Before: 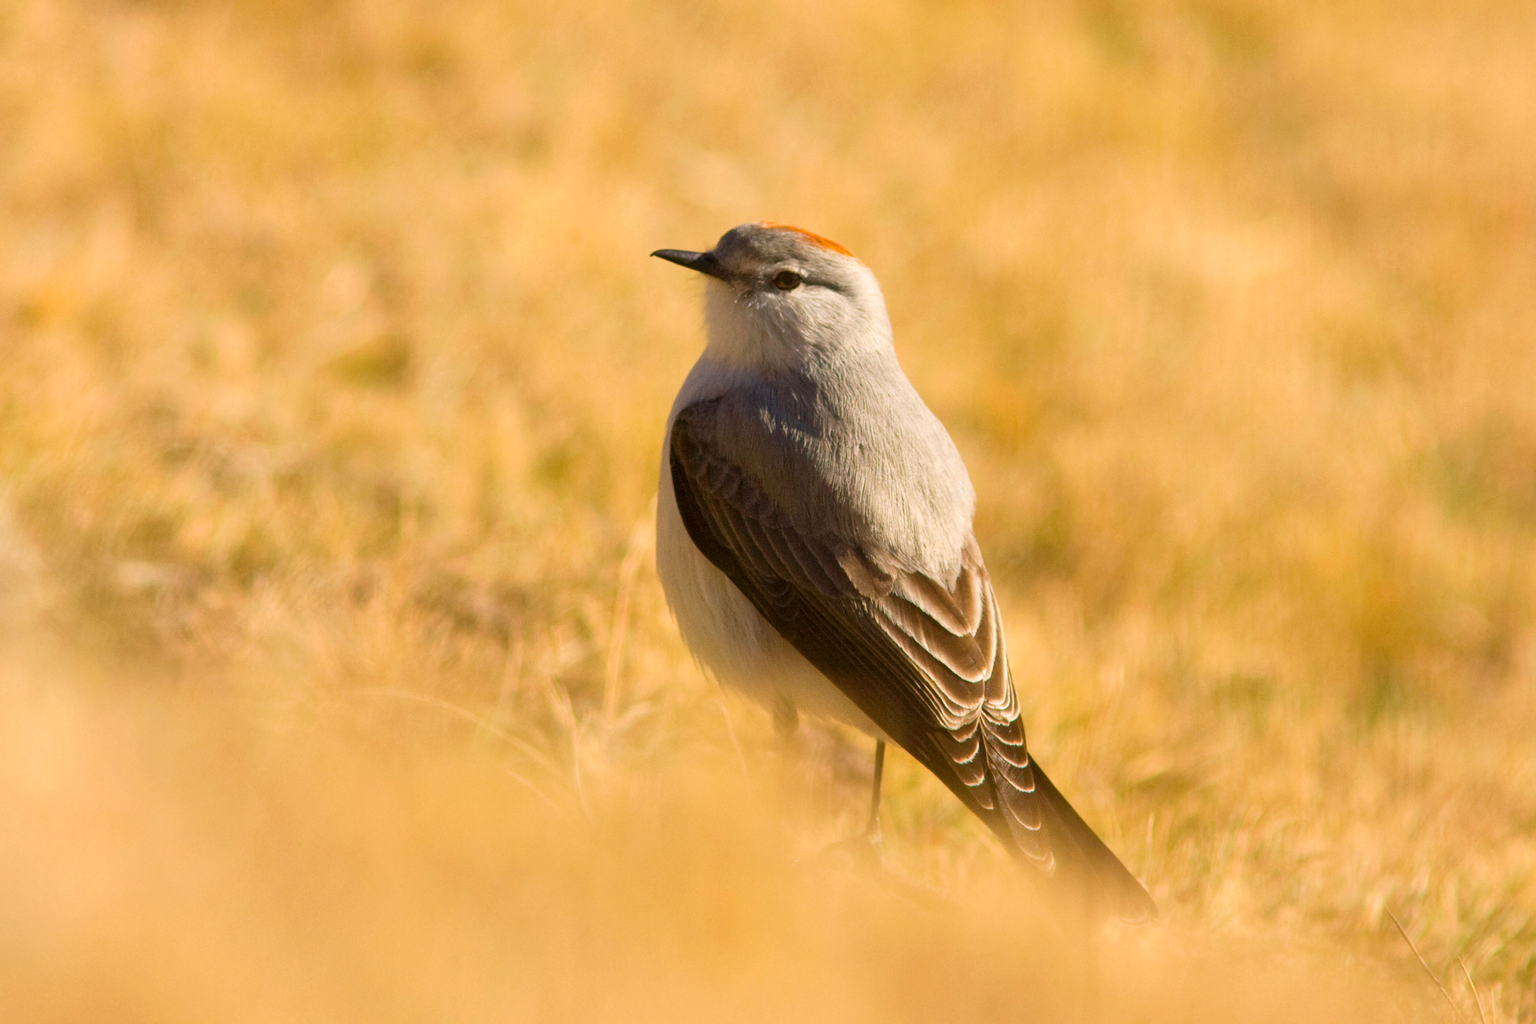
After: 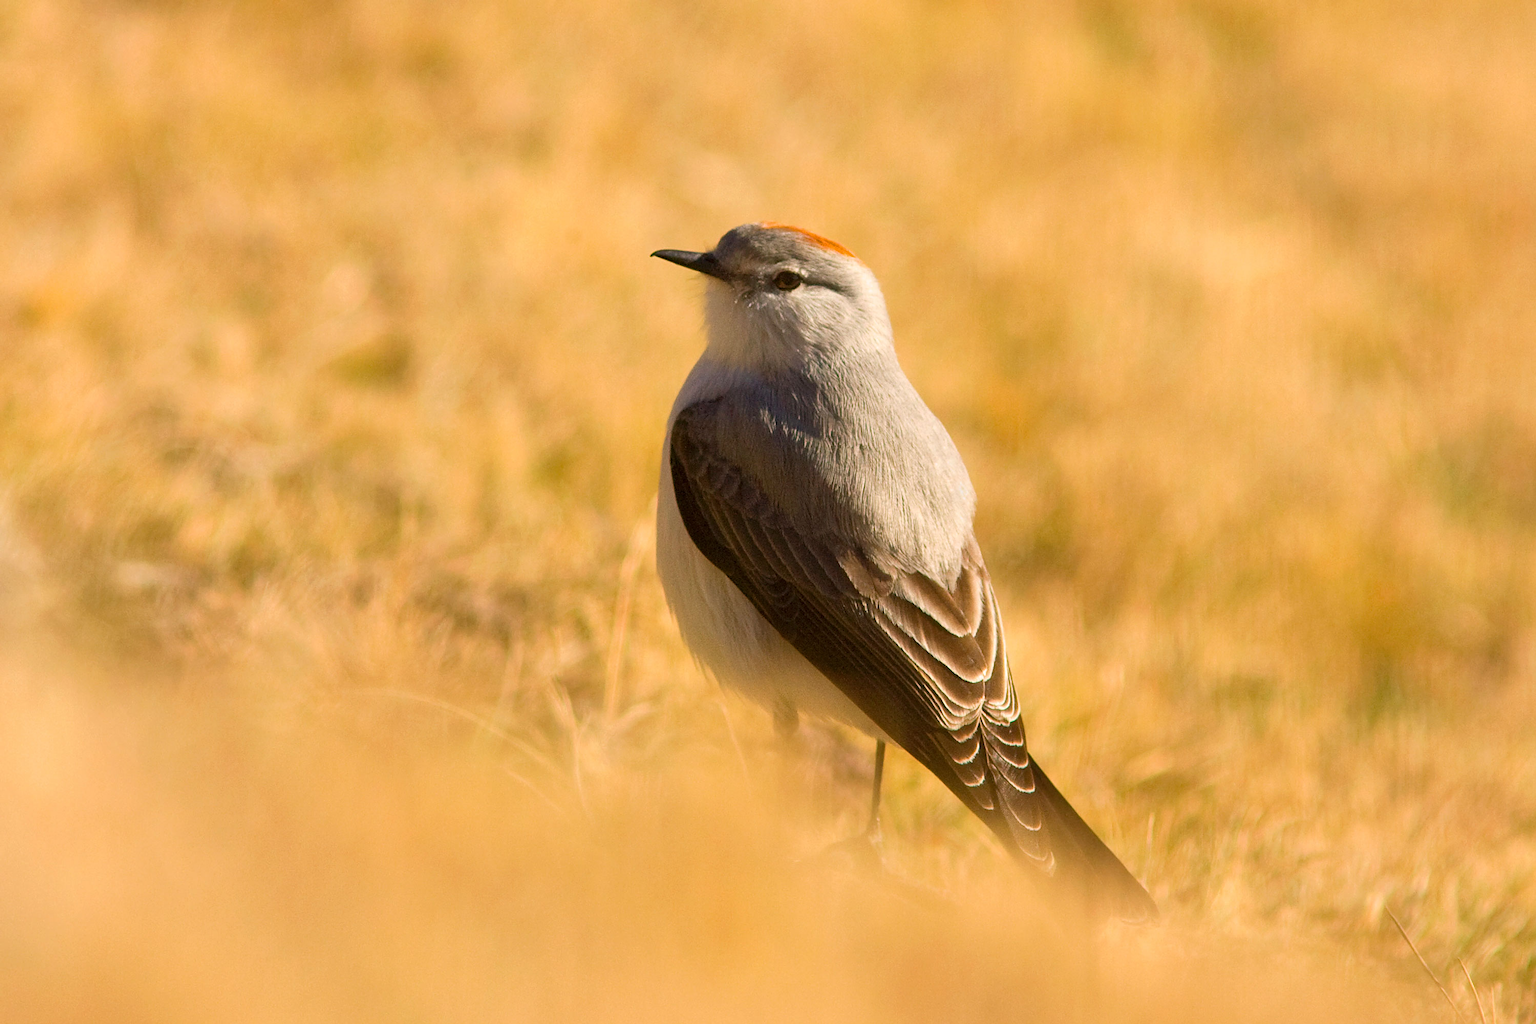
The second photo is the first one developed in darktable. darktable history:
base curve: curves: ch0 [(0, 0) (0.472, 0.455) (1, 1)], preserve colors none
sharpen: on, module defaults
